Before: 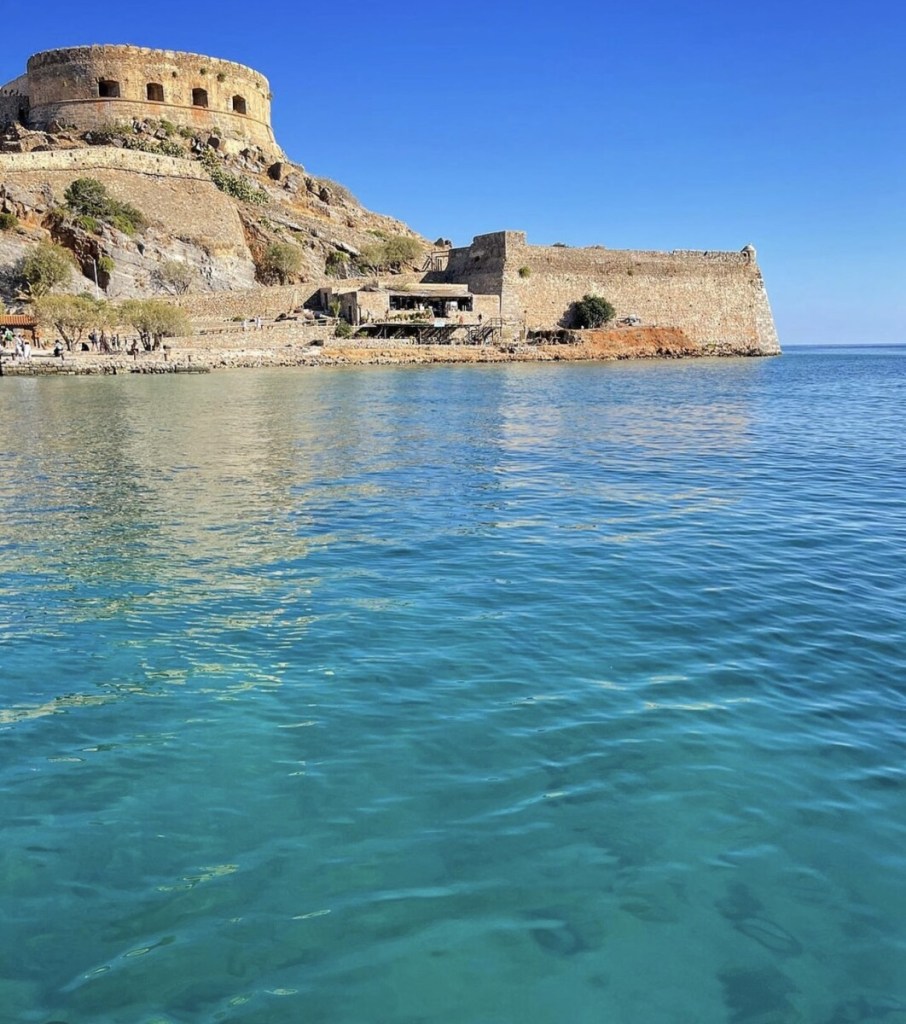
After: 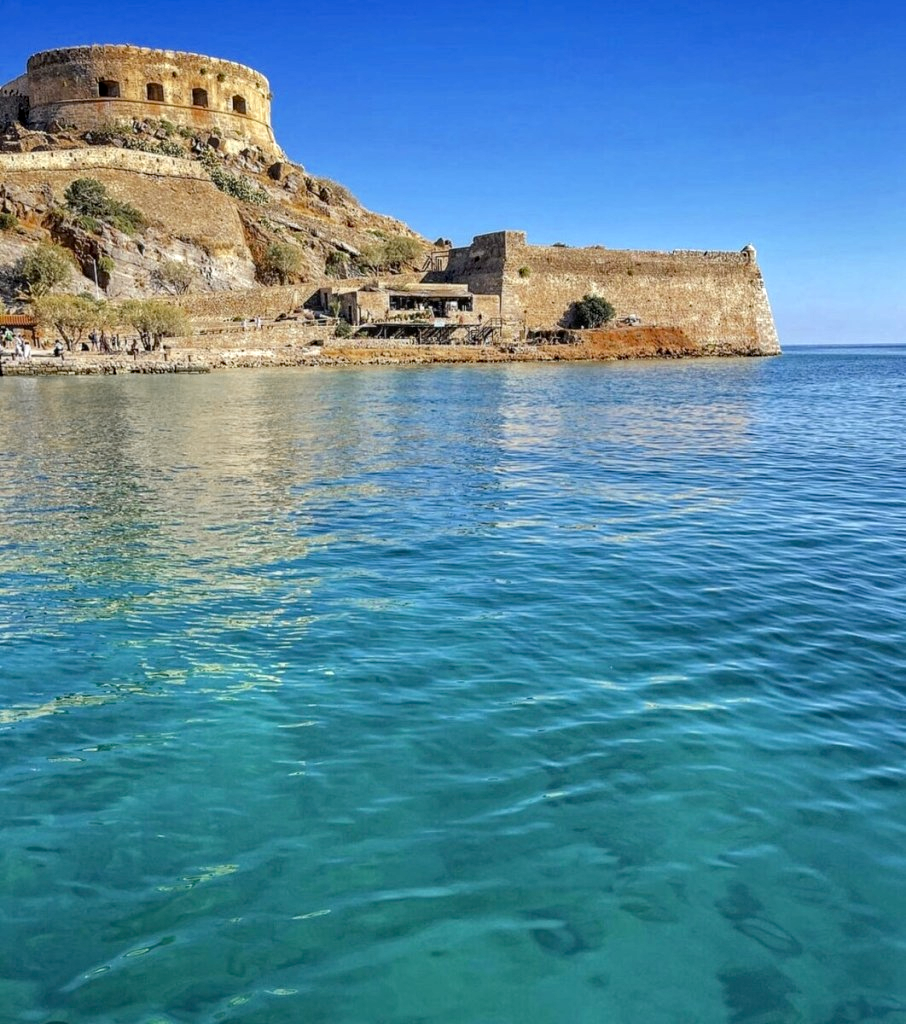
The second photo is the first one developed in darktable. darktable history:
color zones: curves: ch0 [(0.11, 0.396) (0.195, 0.36) (0.25, 0.5) (0.303, 0.412) (0.357, 0.544) (0.75, 0.5) (0.967, 0.328)]; ch1 [(0, 0.468) (0.112, 0.512) (0.202, 0.6) (0.25, 0.5) (0.307, 0.352) (0.357, 0.544) (0.75, 0.5) (0.963, 0.524)]
haze removal: compatibility mode true, adaptive false
local contrast: on, module defaults
